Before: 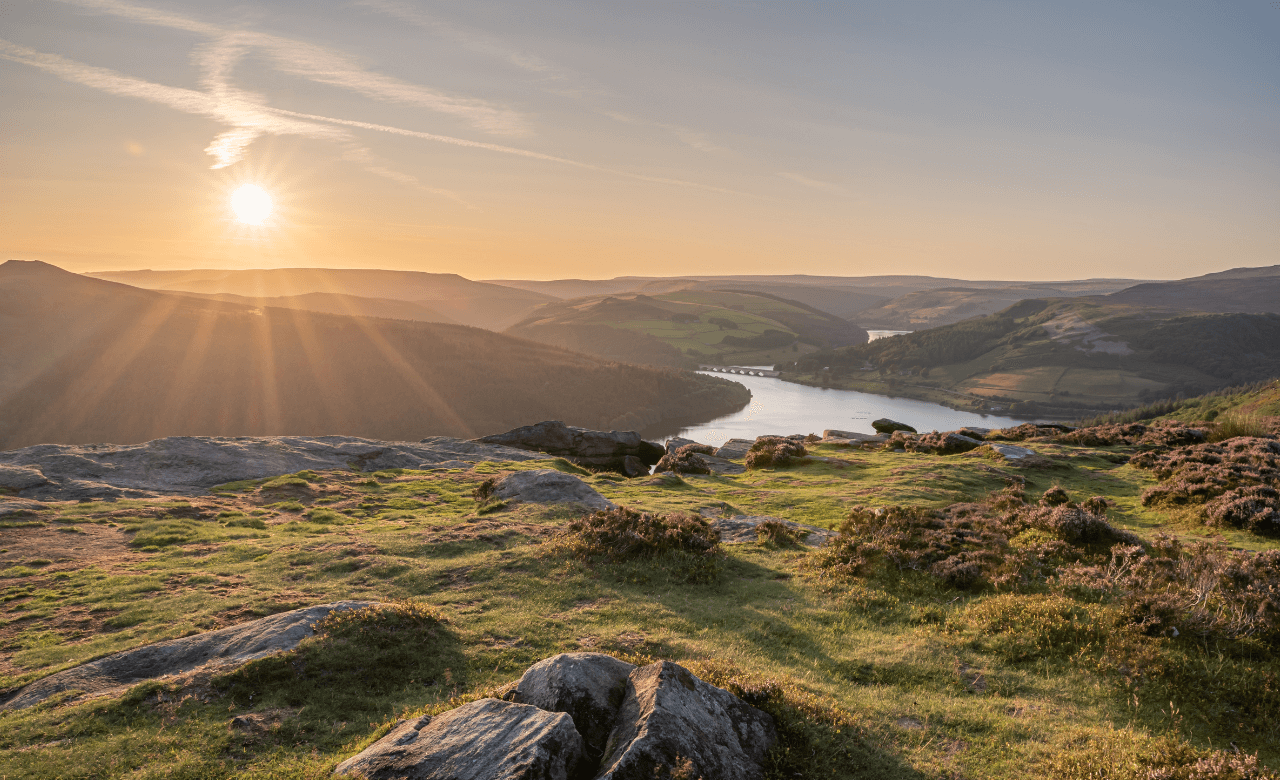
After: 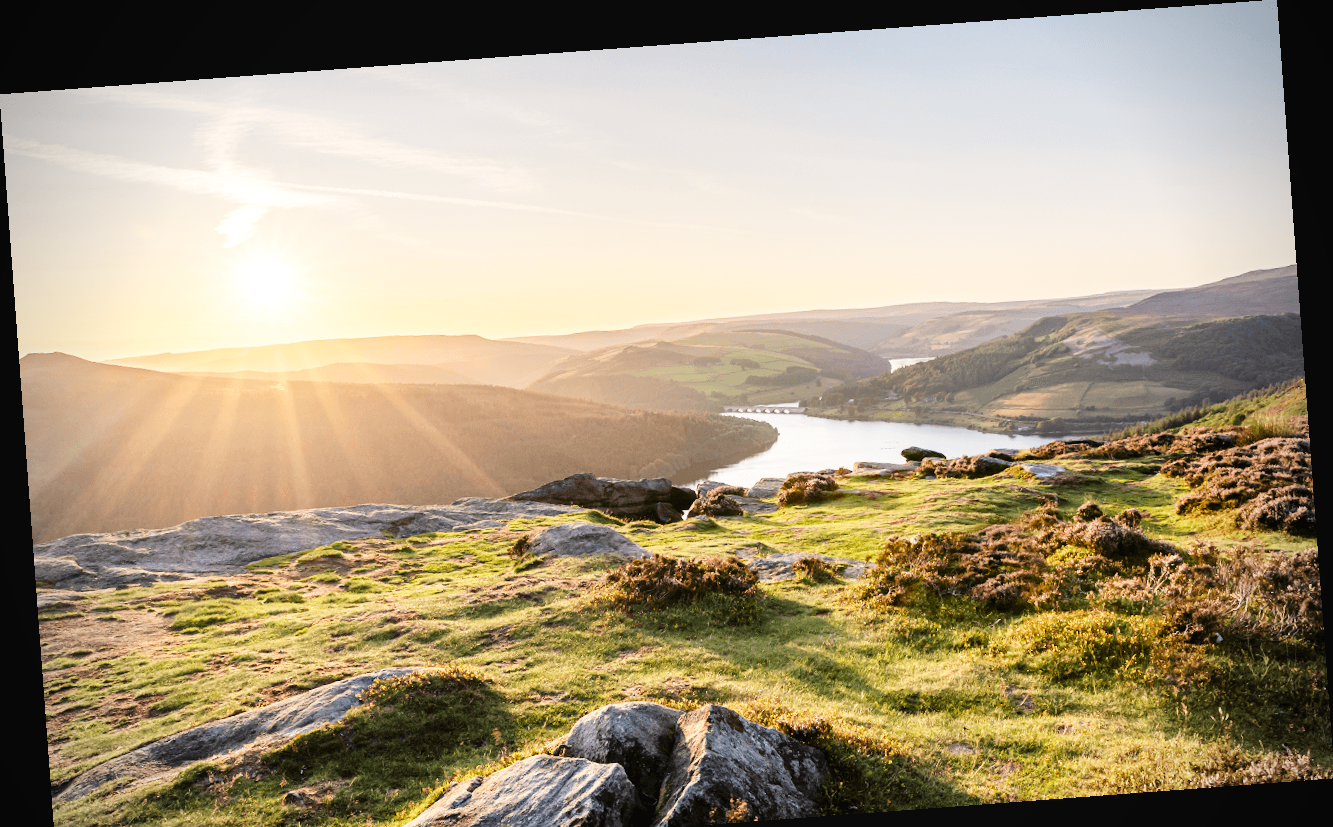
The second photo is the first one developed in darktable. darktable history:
vignetting: unbound false
base curve: curves: ch0 [(0, 0.003) (0.001, 0.002) (0.006, 0.004) (0.02, 0.022) (0.048, 0.086) (0.094, 0.234) (0.162, 0.431) (0.258, 0.629) (0.385, 0.8) (0.548, 0.918) (0.751, 0.988) (1, 1)], preserve colors none
rgb levels: preserve colors max RGB
rotate and perspective: rotation -4.25°, automatic cropping off
color zones: curves: ch1 [(0, 0.513) (0.143, 0.524) (0.286, 0.511) (0.429, 0.506) (0.571, 0.503) (0.714, 0.503) (0.857, 0.508) (1, 0.513)]
crop and rotate: top 0%, bottom 5.097%
